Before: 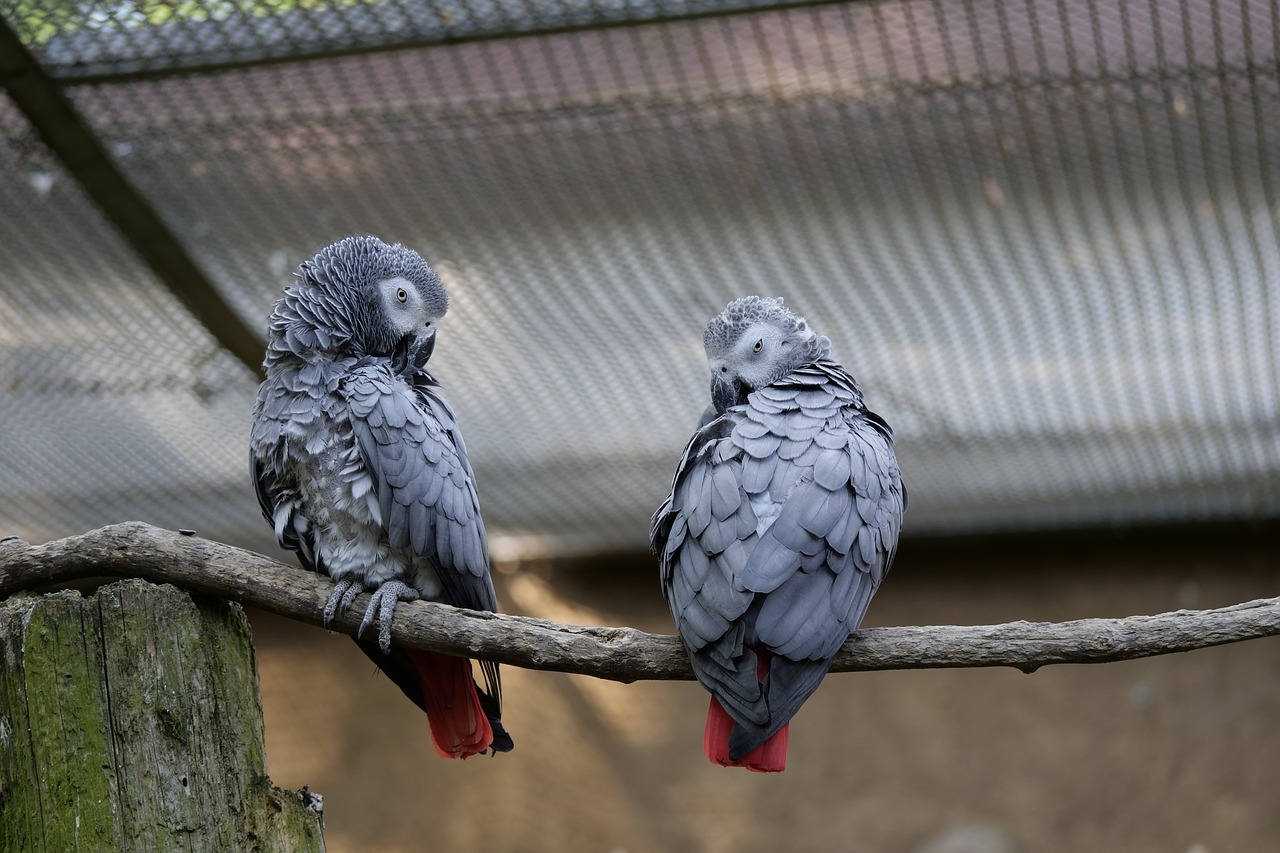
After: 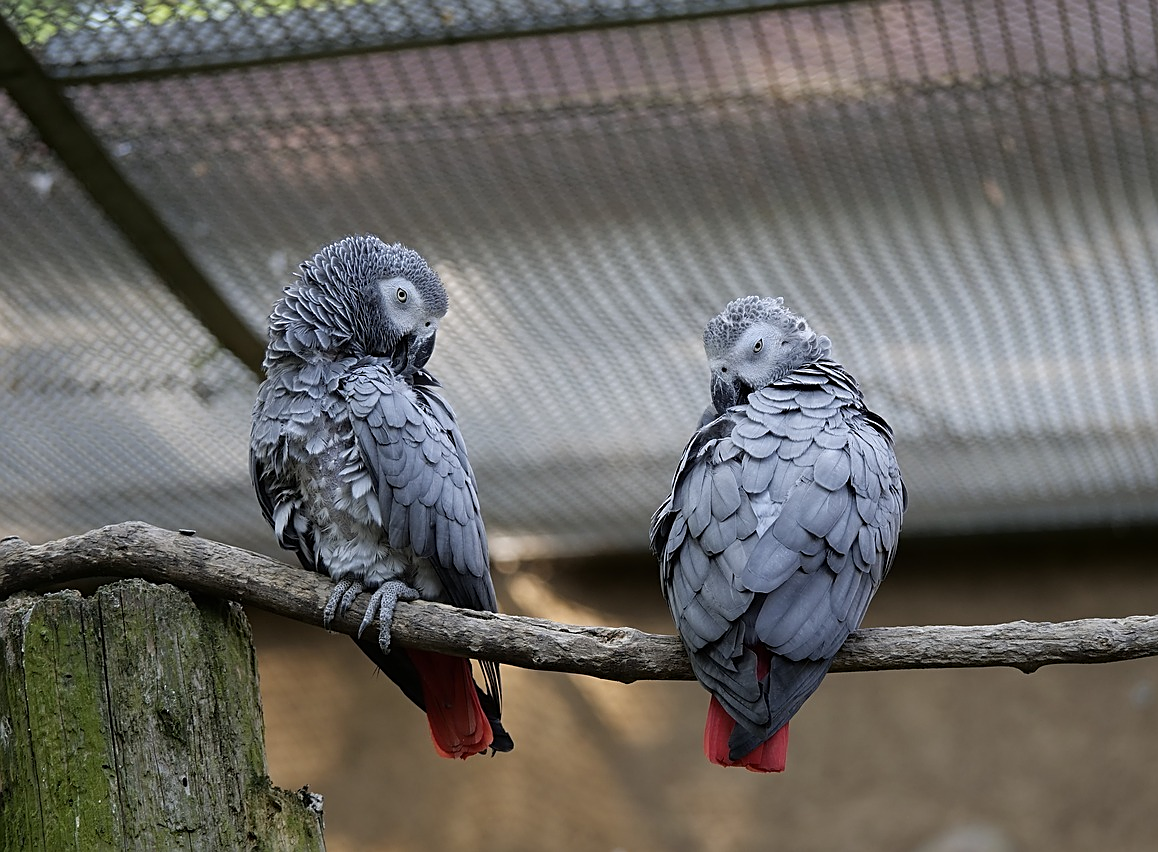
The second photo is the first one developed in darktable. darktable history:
crop: right 9.509%, bottom 0.031%
sharpen: on, module defaults
